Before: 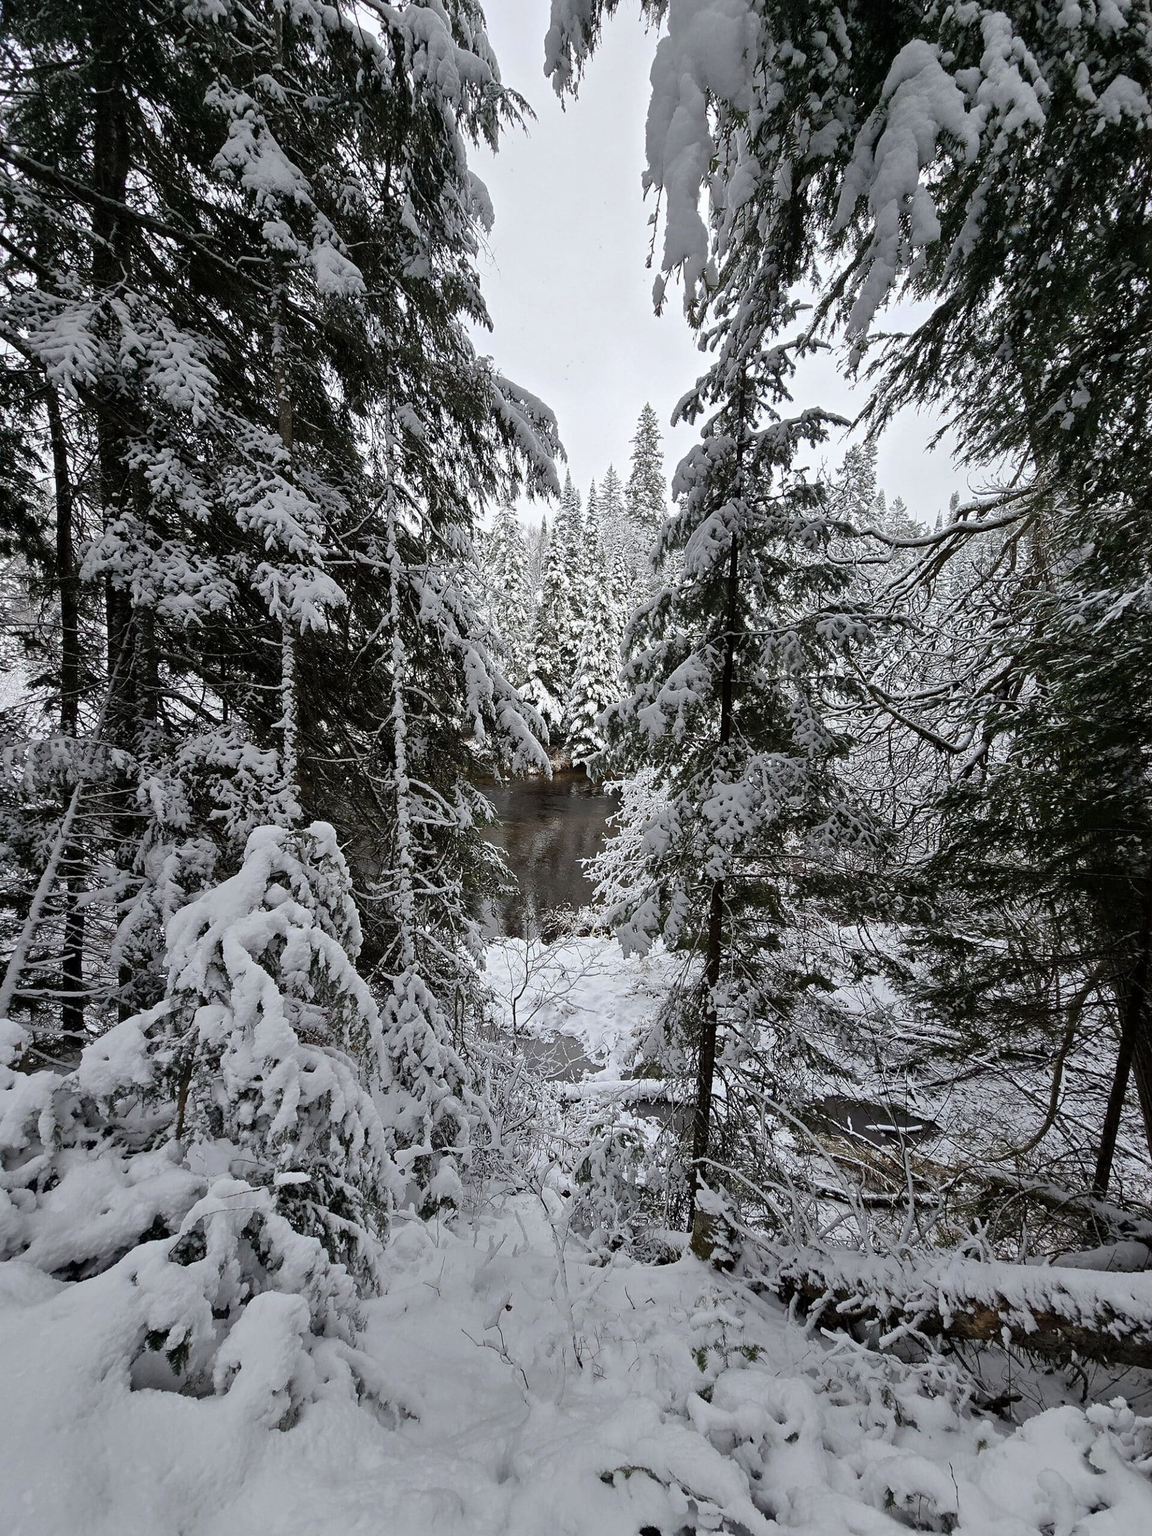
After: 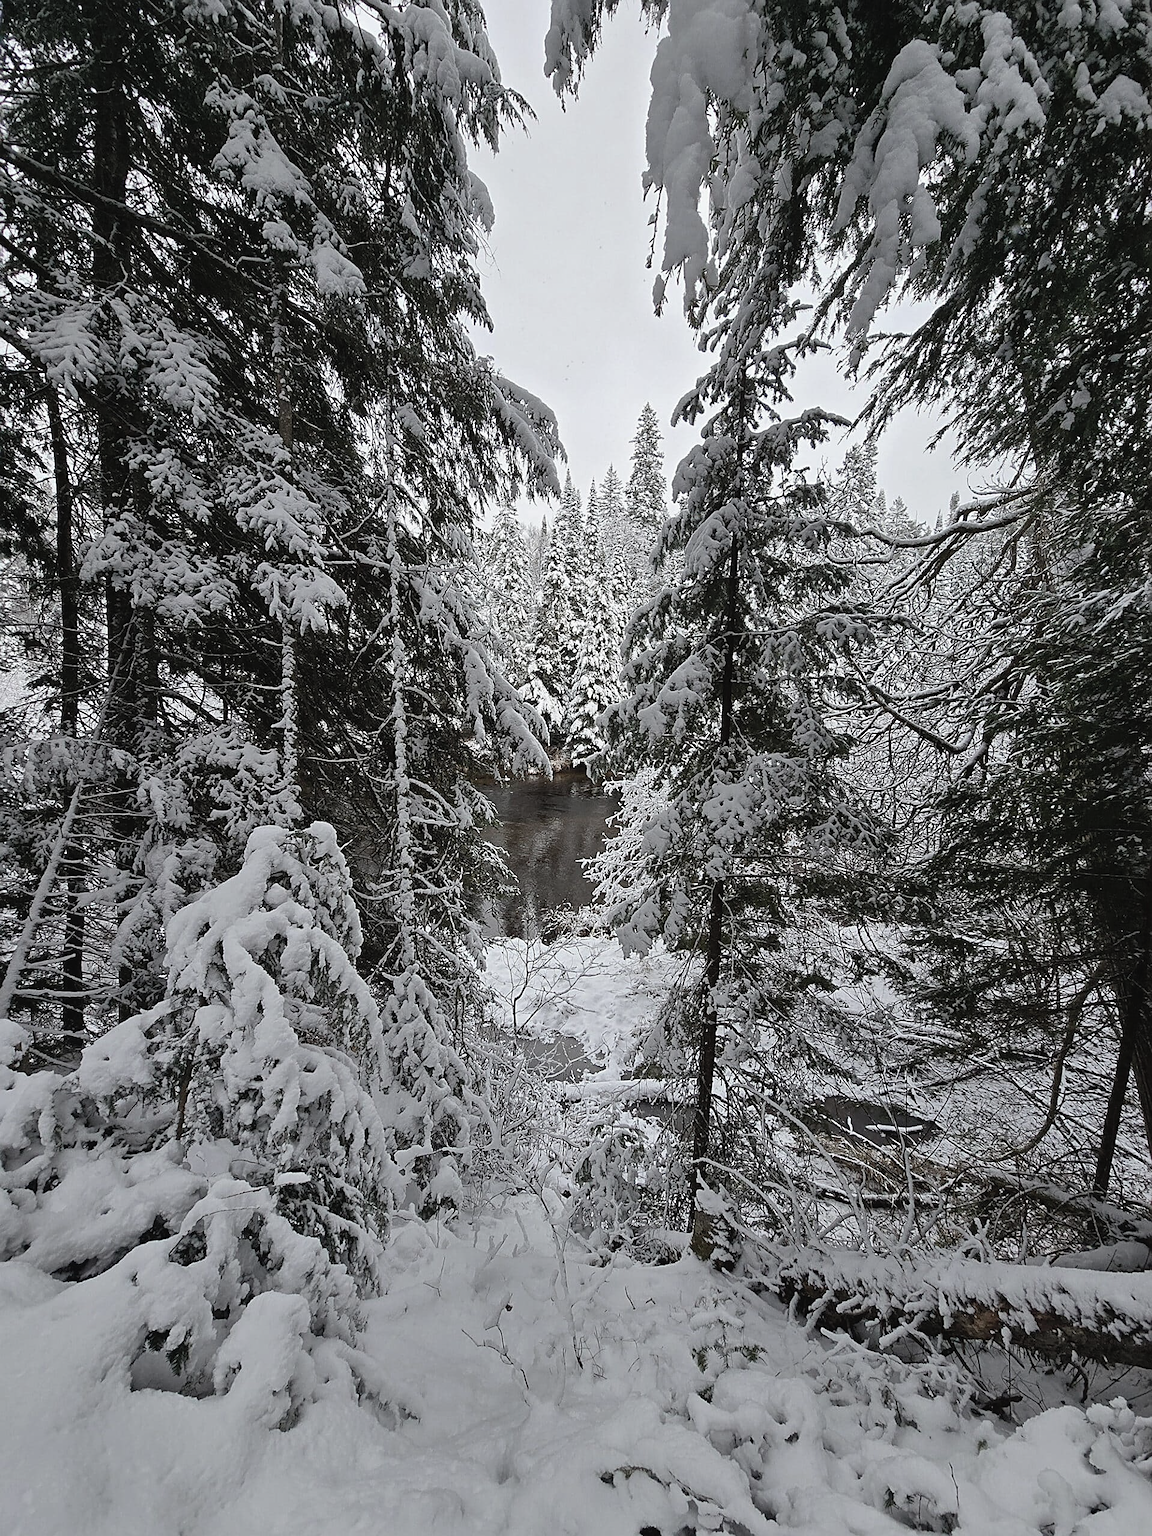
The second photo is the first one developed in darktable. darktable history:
contrast brightness saturation: contrast -0.064, saturation -0.415
sharpen: on, module defaults
